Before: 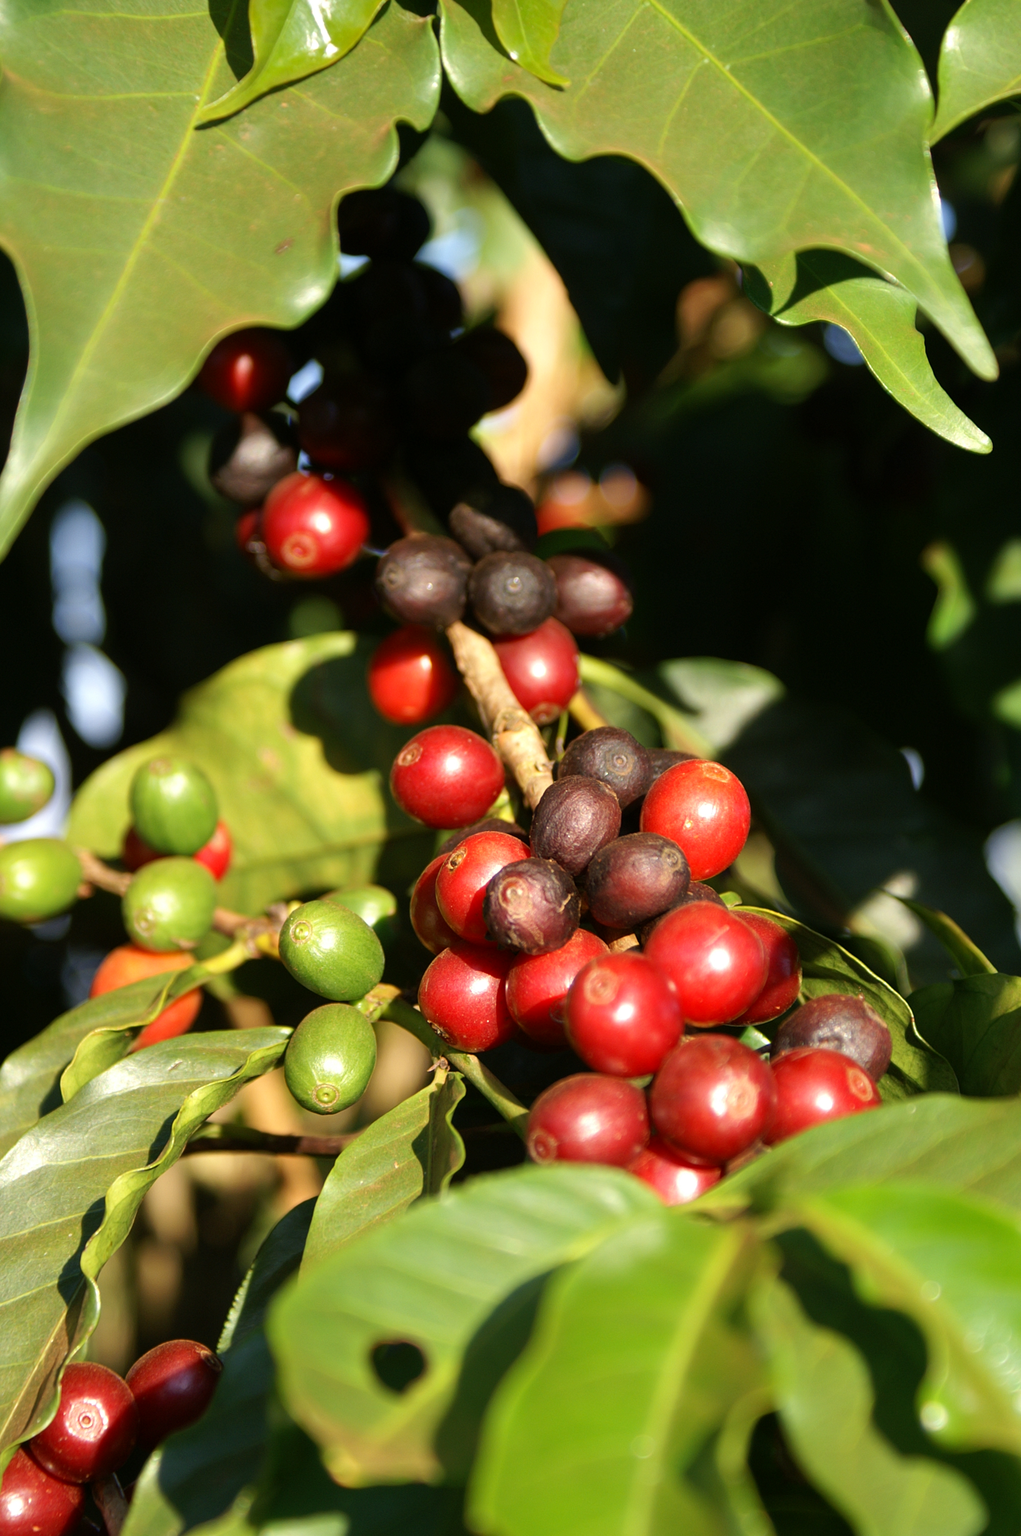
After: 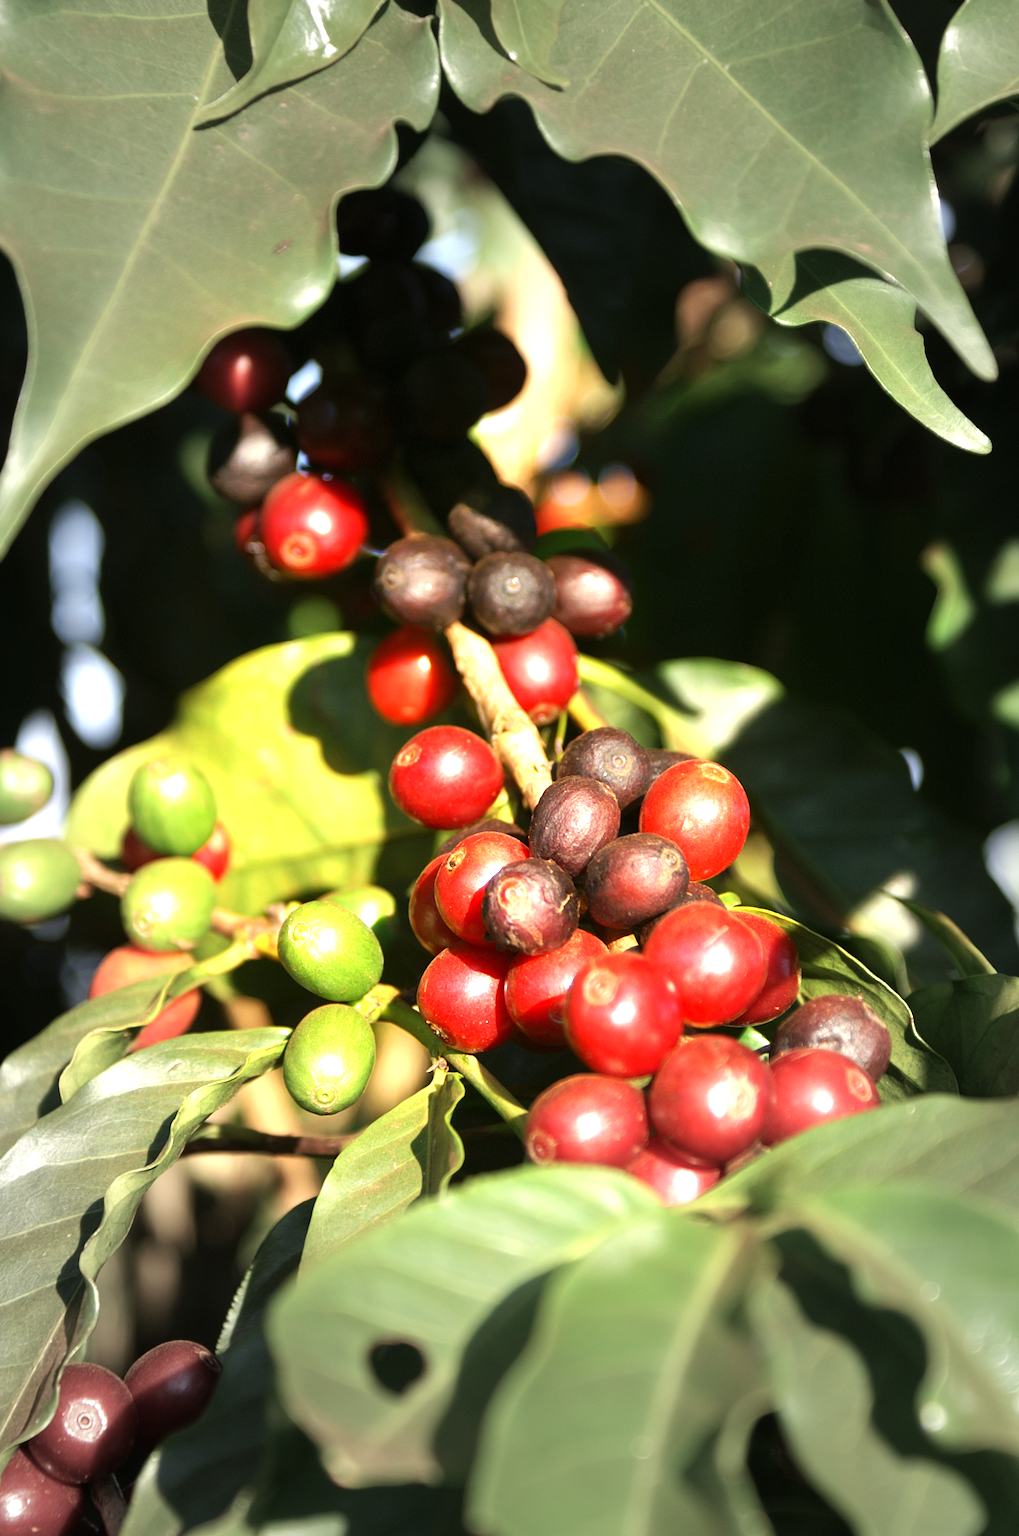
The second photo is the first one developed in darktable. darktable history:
exposure: black level correction 0, exposure 1.102 EV, compensate highlight preservation false
vignetting: fall-off start 40.74%, fall-off radius 40.22%
crop and rotate: left 0.182%, bottom 0.001%
